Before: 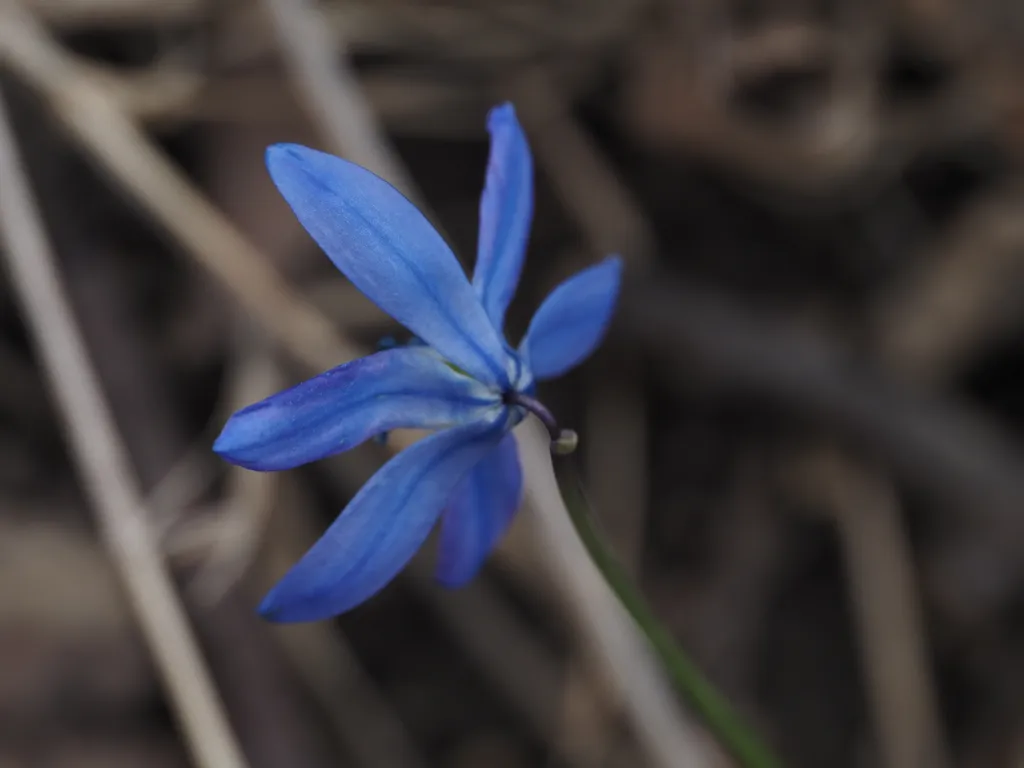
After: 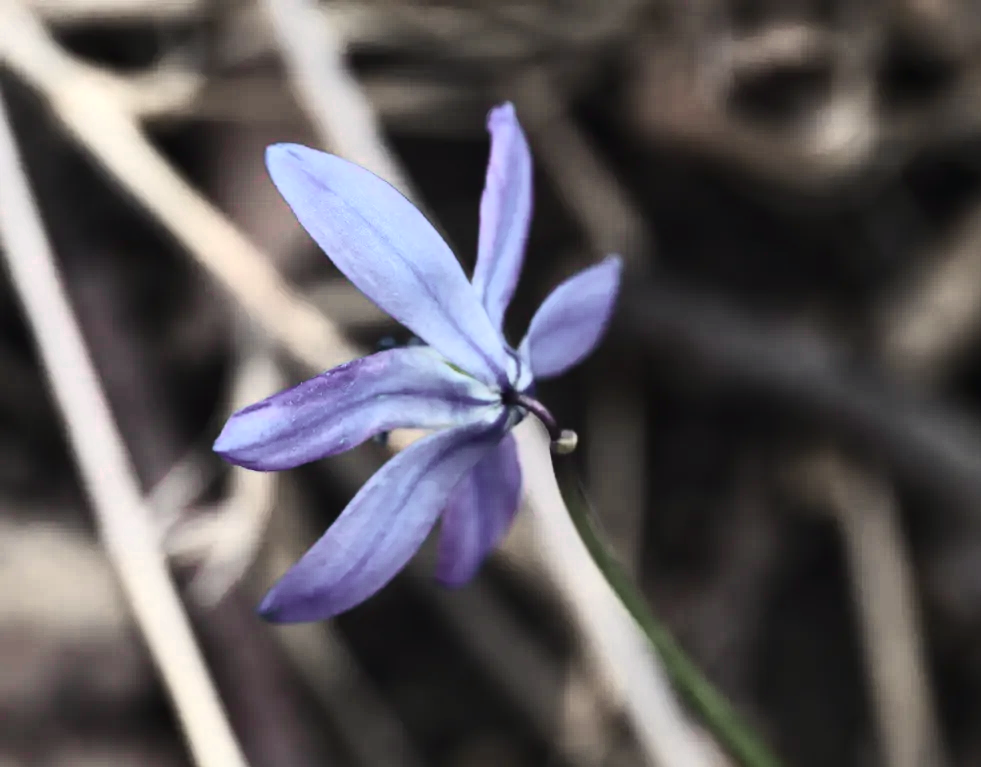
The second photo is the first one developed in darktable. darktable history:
exposure: black level correction 0, exposure 1.199 EV, compensate highlight preservation false
contrast brightness saturation: contrast 0.287
color zones: curves: ch0 [(0, 0.6) (0.129, 0.585) (0.193, 0.596) (0.429, 0.5) (0.571, 0.5) (0.714, 0.5) (0.857, 0.5) (1, 0.6)]; ch1 [(0, 0.453) (0.112, 0.245) (0.213, 0.252) (0.429, 0.233) (0.571, 0.231) (0.683, 0.242) (0.857, 0.296) (1, 0.453)]
crop: right 4.105%, bottom 0.024%
tone curve: curves: ch0 [(0, 0.012) (0.052, 0.04) (0.107, 0.086) (0.269, 0.266) (0.471, 0.503) (0.731, 0.771) (0.921, 0.909) (0.999, 0.951)]; ch1 [(0, 0) (0.339, 0.298) (0.402, 0.363) (0.444, 0.415) (0.485, 0.469) (0.494, 0.493) (0.504, 0.501) (0.525, 0.534) (0.555, 0.593) (0.594, 0.648) (1, 1)]; ch2 [(0, 0) (0.48, 0.48) (0.504, 0.5) (0.535, 0.557) (0.581, 0.623) (0.649, 0.683) (0.824, 0.815) (1, 1)], color space Lab, independent channels, preserve colors none
